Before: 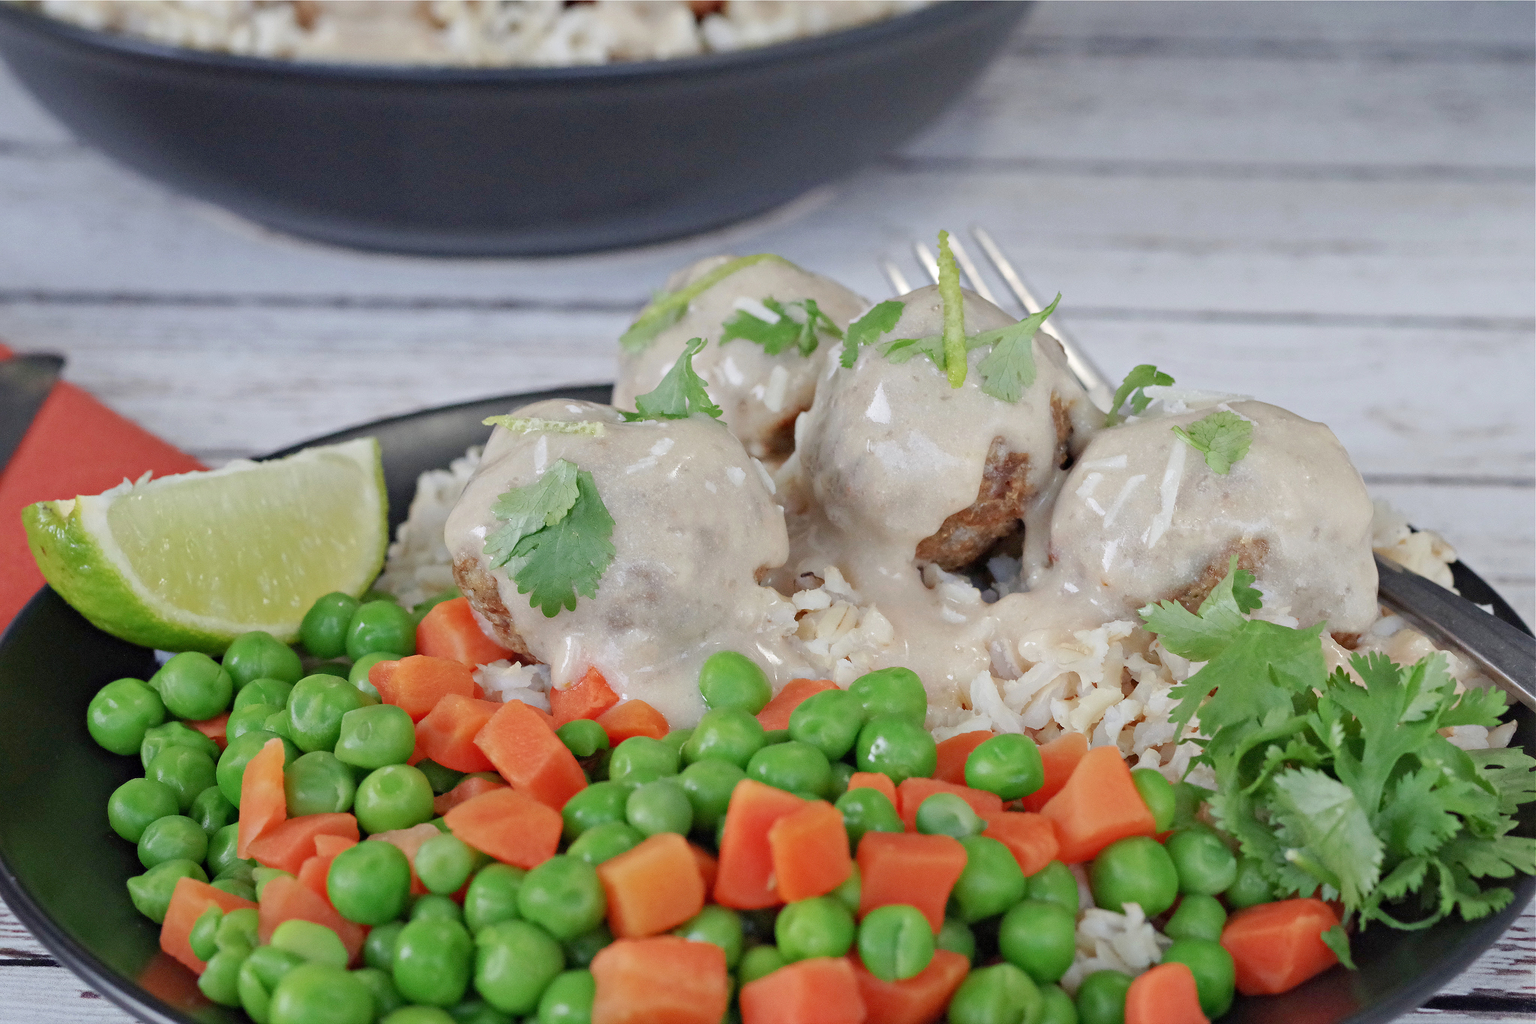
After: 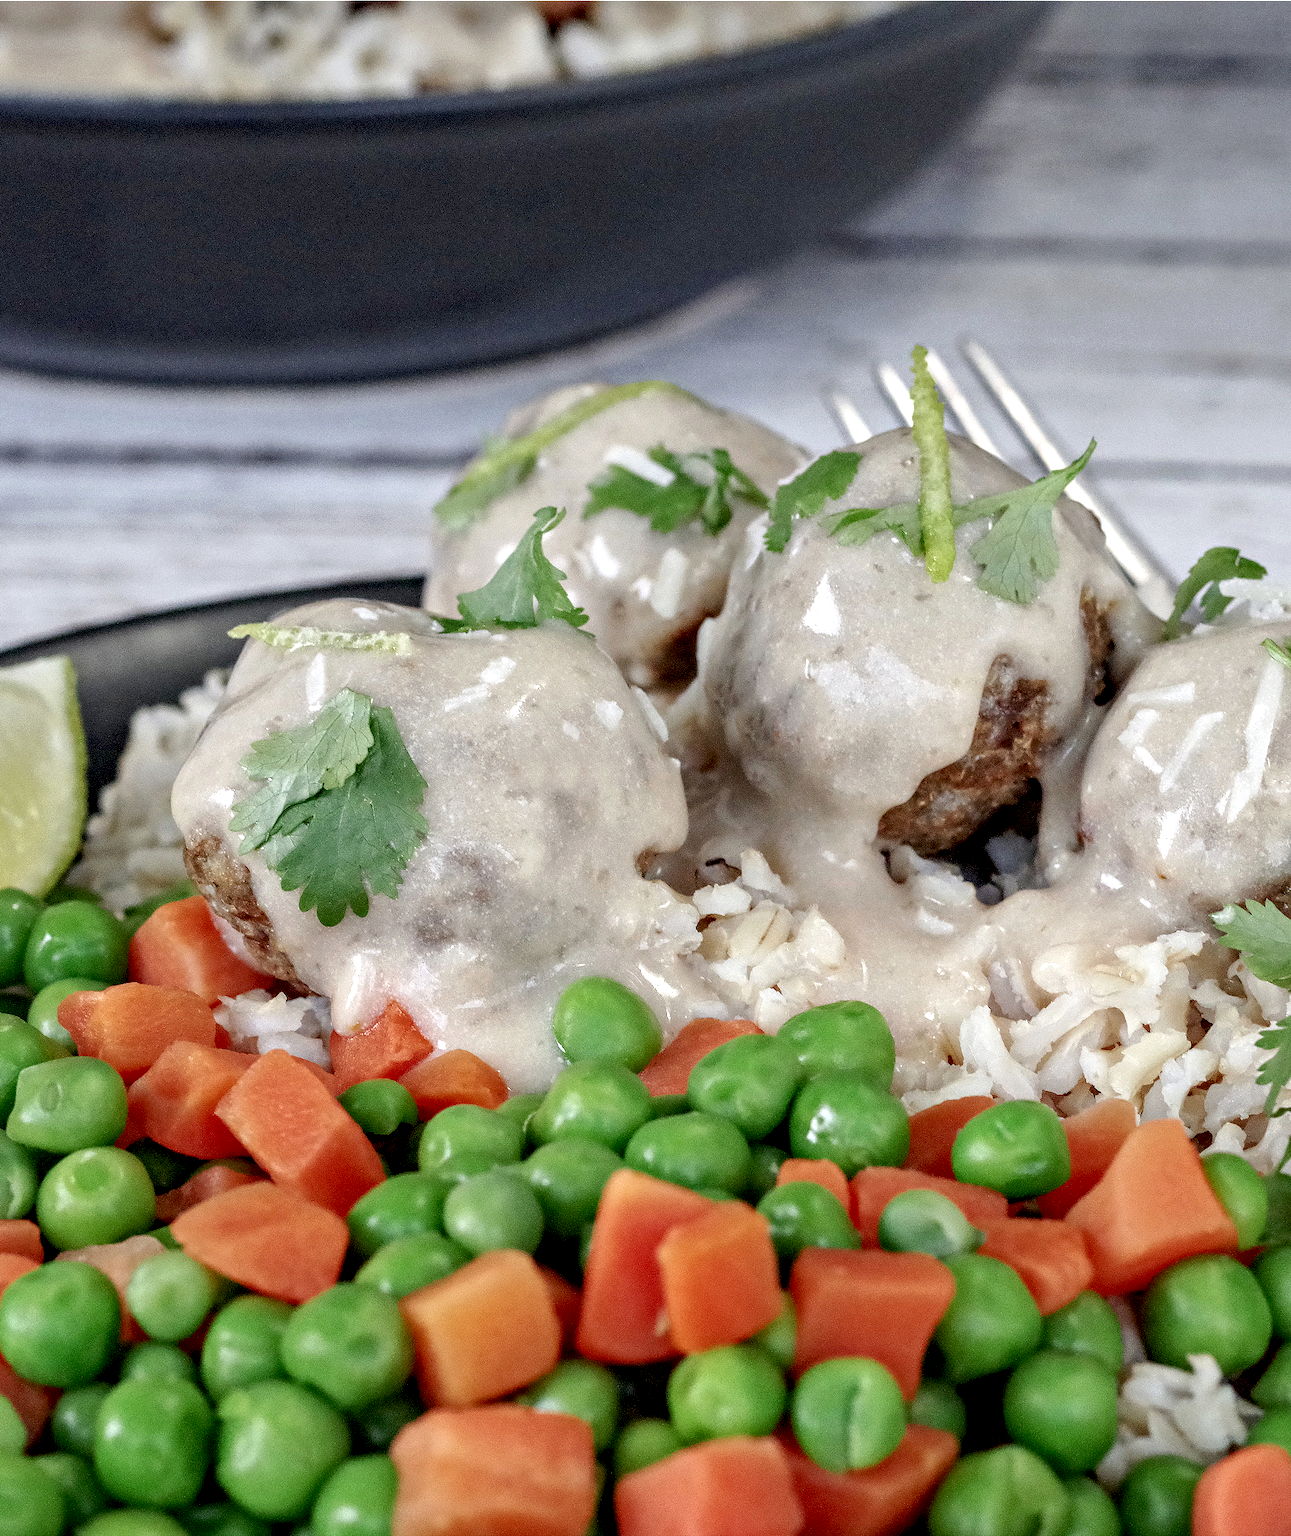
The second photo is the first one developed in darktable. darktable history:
local contrast: highlights 18%, detail 185%
crop: left 21.518%, right 22.392%
